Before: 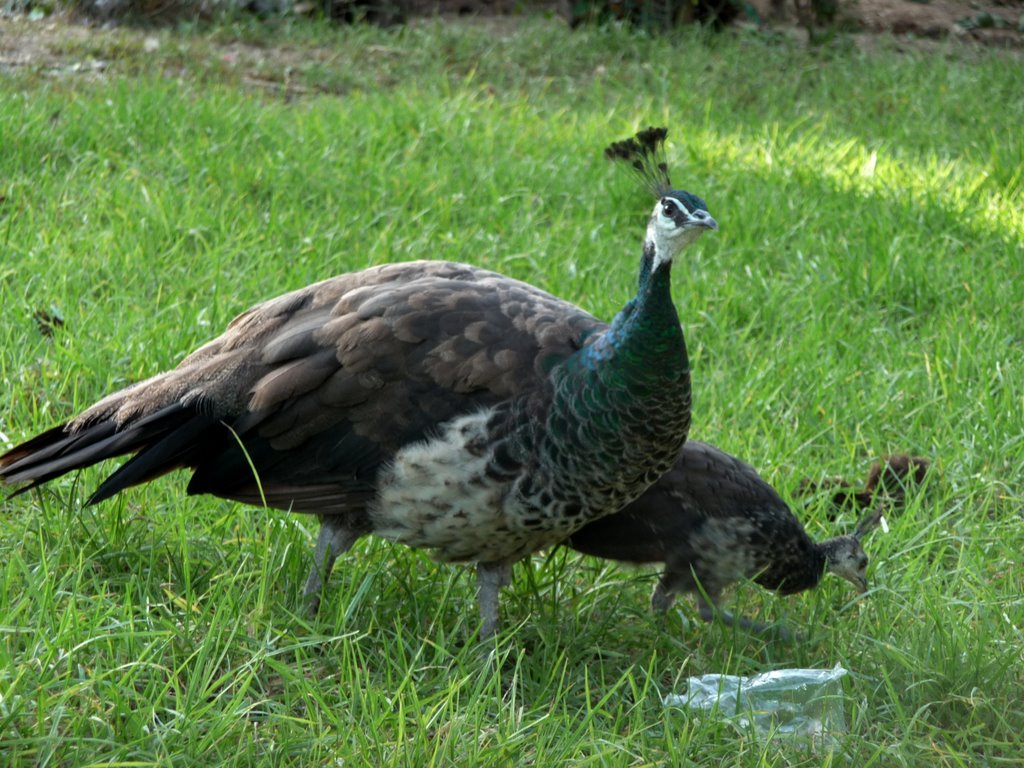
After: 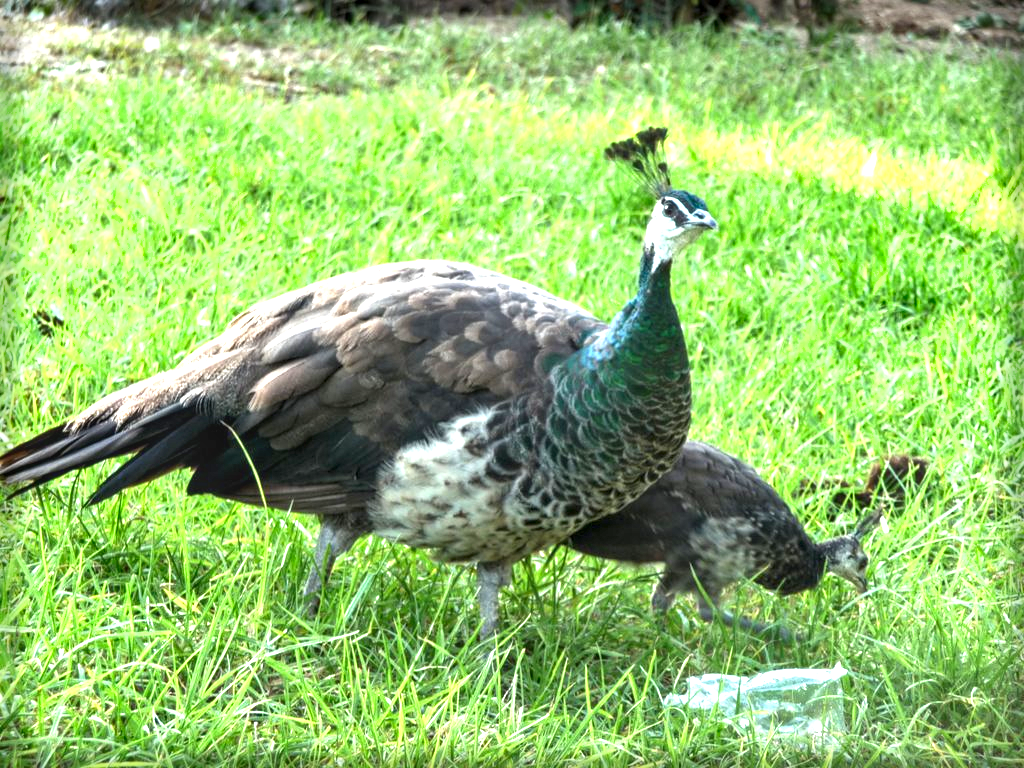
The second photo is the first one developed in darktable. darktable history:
local contrast: on, module defaults
exposure: black level correction 0, exposure 1.743 EV, compensate highlight preservation false
shadows and highlights: shadows 20.77, highlights -36.12, soften with gaussian
vignetting: fall-off start 93.32%, fall-off radius 5.03%, saturation -0.027, automatic ratio true, width/height ratio 1.331, shape 0.049
